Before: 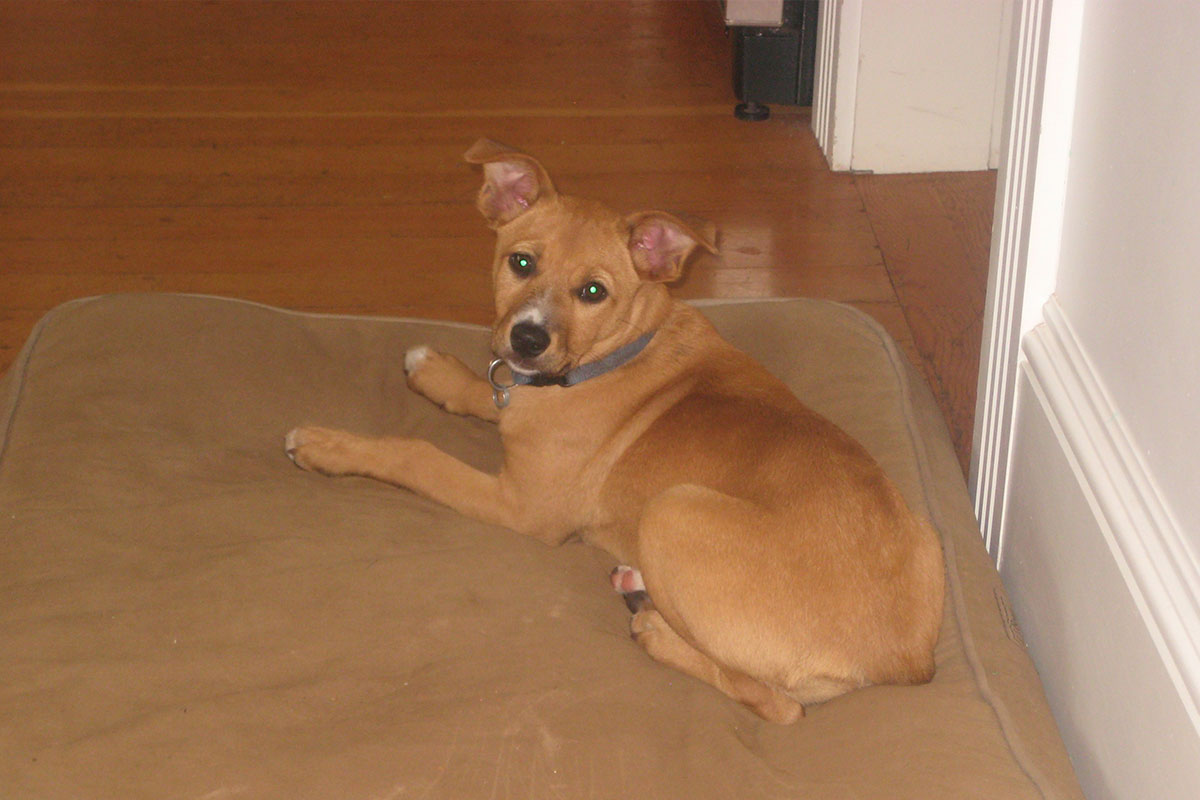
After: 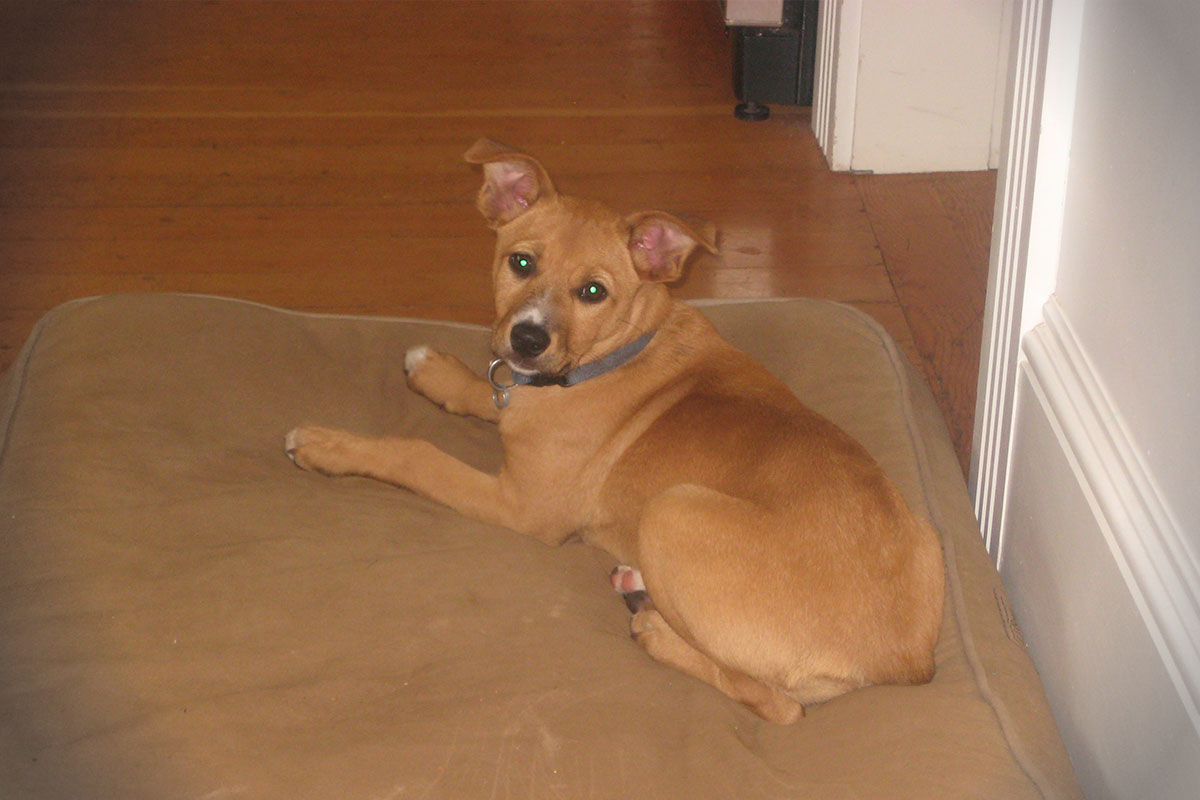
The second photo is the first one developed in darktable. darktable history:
vignetting: fall-off start 88.13%, fall-off radius 23.69%
